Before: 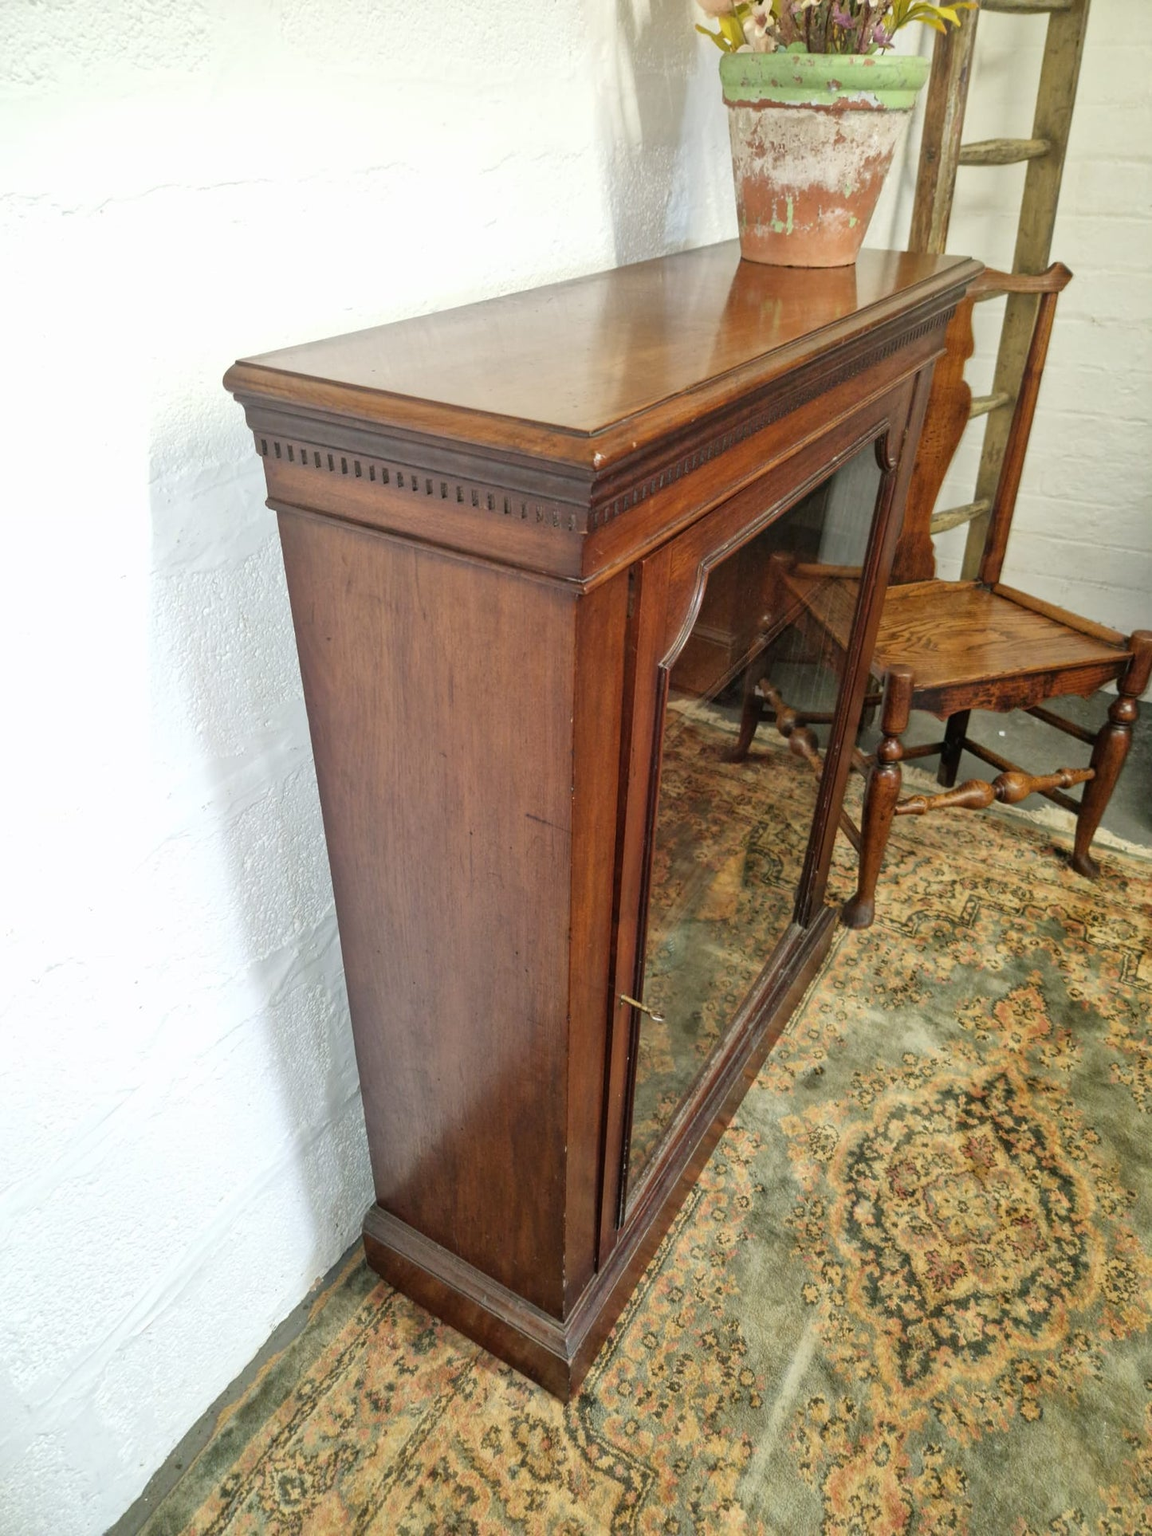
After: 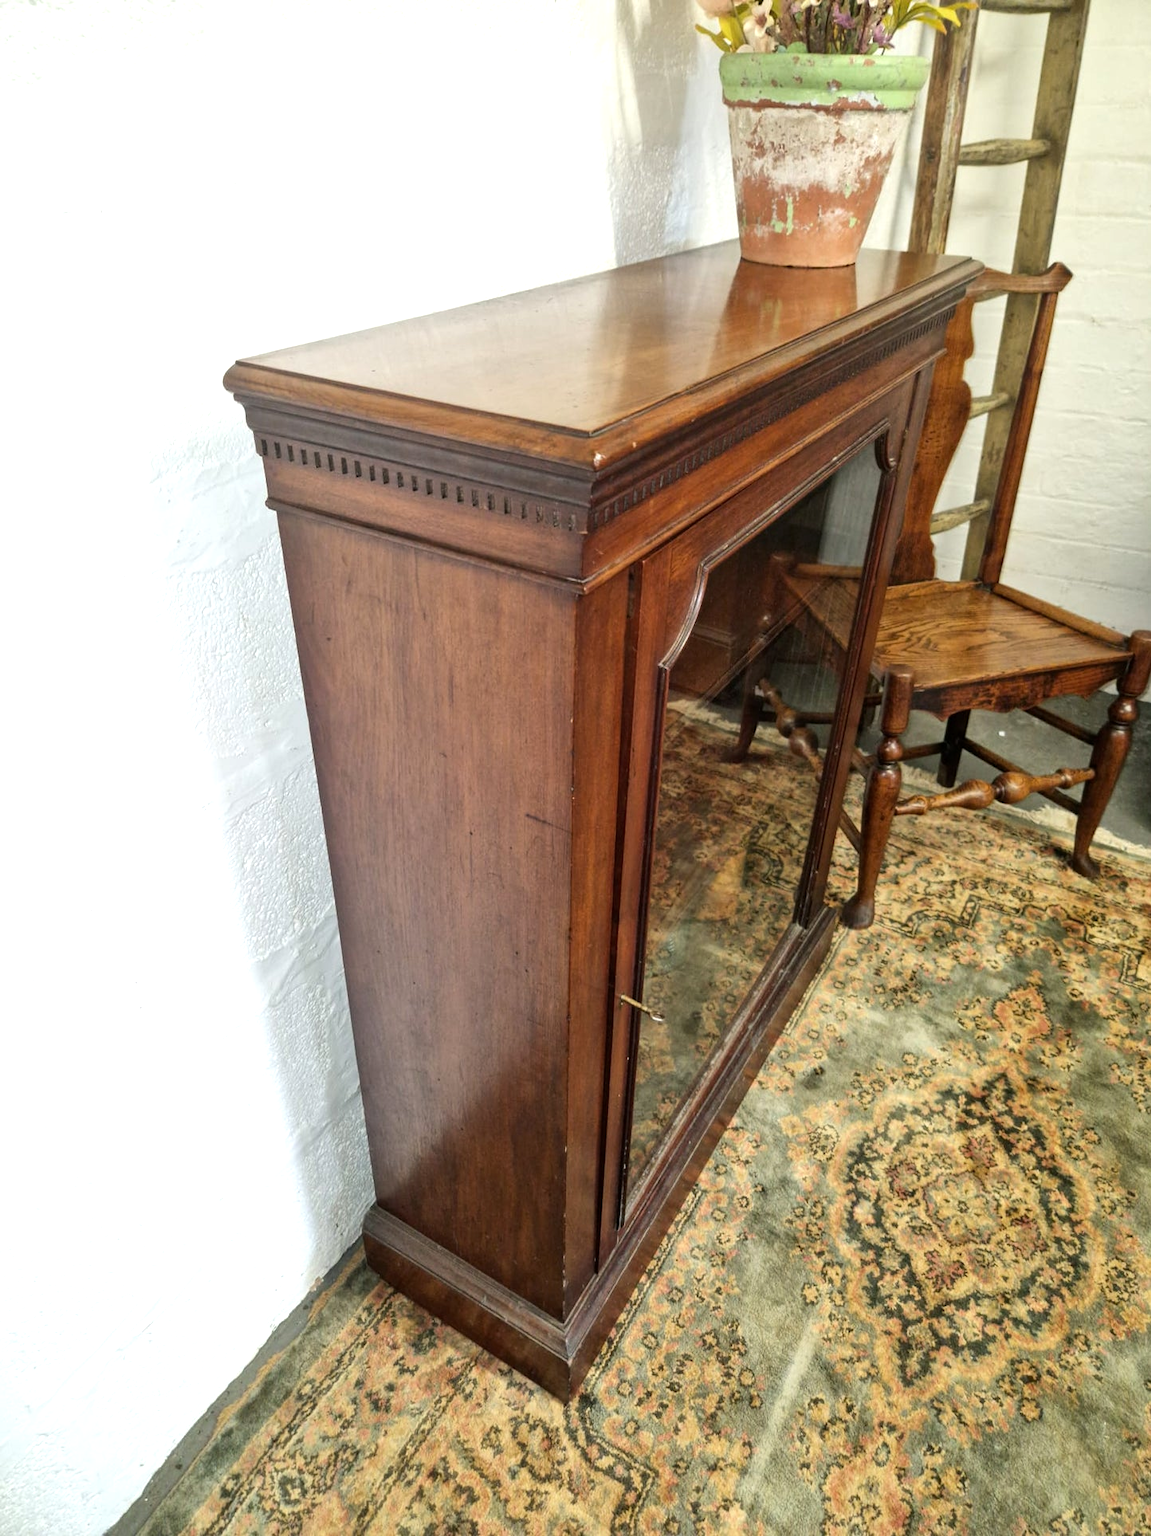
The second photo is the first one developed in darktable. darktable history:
tone equalizer: -8 EV -0.417 EV, -7 EV -0.389 EV, -6 EV -0.333 EV, -5 EV -0.222 EV, -3 EV 0.222 EV, -2 EV 0.333 EV, -1 EV 0.389 EV, +0 EV 0.417 EV, edges refinement/feathering 500, mask exposure compensation -1.57 EV, preserve details no
exposure: black level correction 0.001, compensate highlight preservation false
